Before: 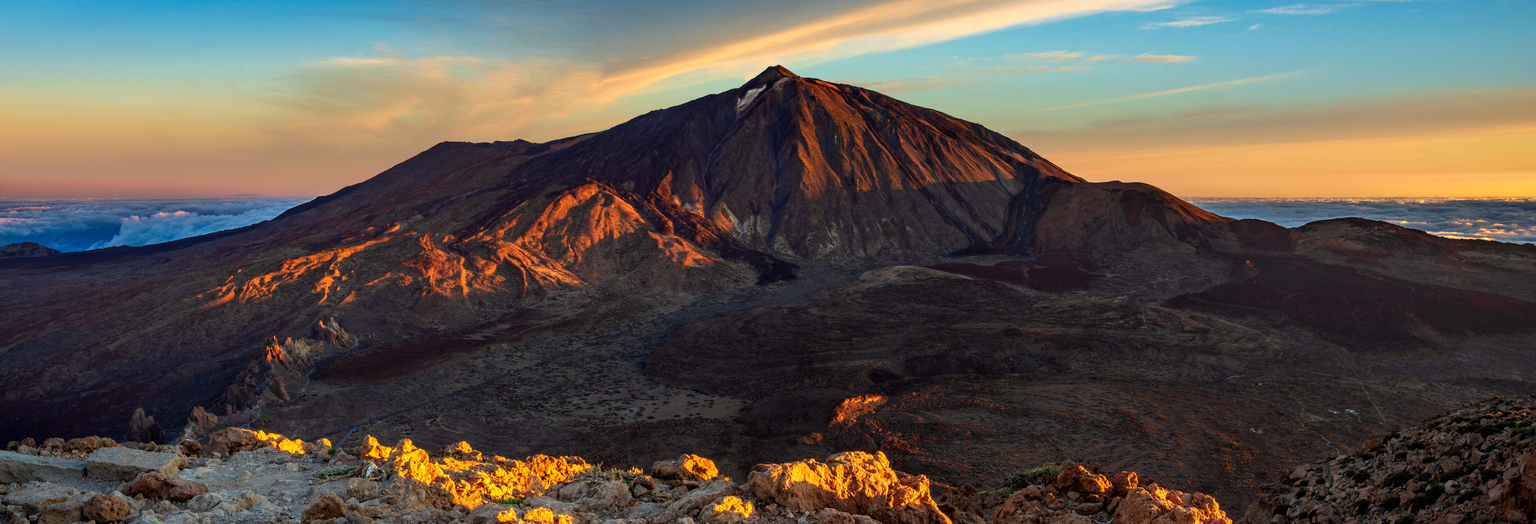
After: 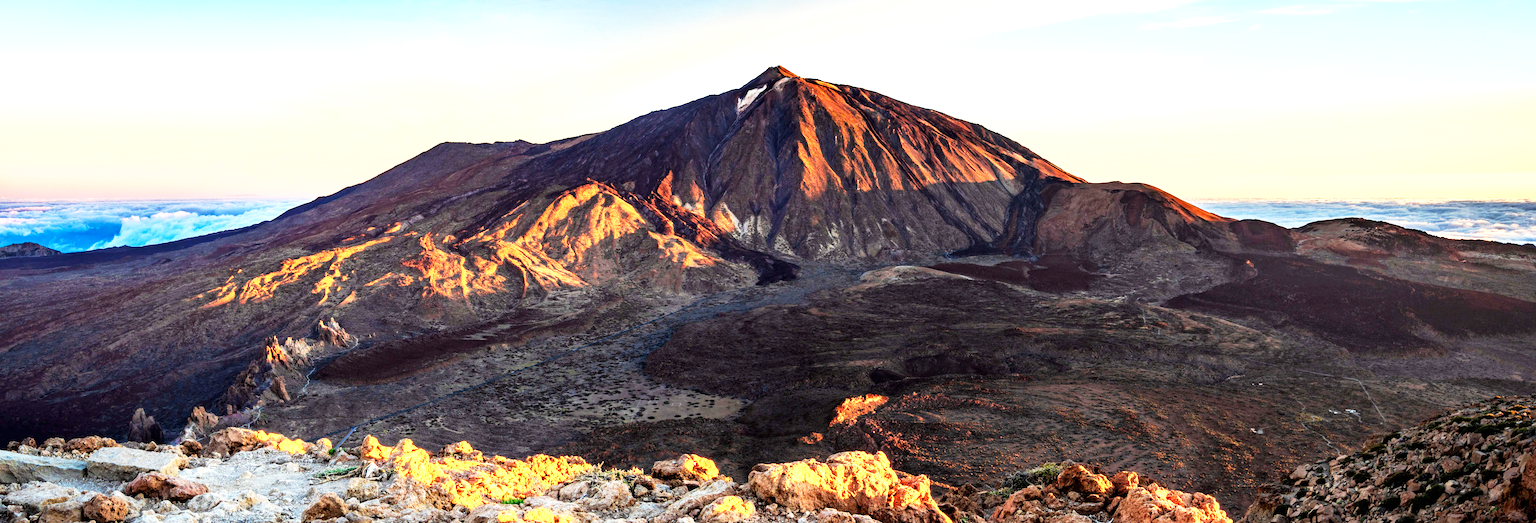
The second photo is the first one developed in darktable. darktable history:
tone equalizer: -8 EV -0.763 EV, -7 EV -0.69 EV, -6 EV -0.636 EV, -5 EV -0.418 EV, -3 EV 0.394 EV, -2 EV 0.6 EV, -1 EV 0.7 EV, +0 EV 0.764 EV, luminance estimator HSV value / RGB max
exposure: black level correction 0, exposure 1.102 EV, compensate exposure bias true, compensate highlight preservation false
base curve: curves: ch0 [(0, 0) (0.005, 0.002) (0.193, 0.295) (0.399, 0.664) (0.75, 0.928) (1, 1)], preserve colors none
